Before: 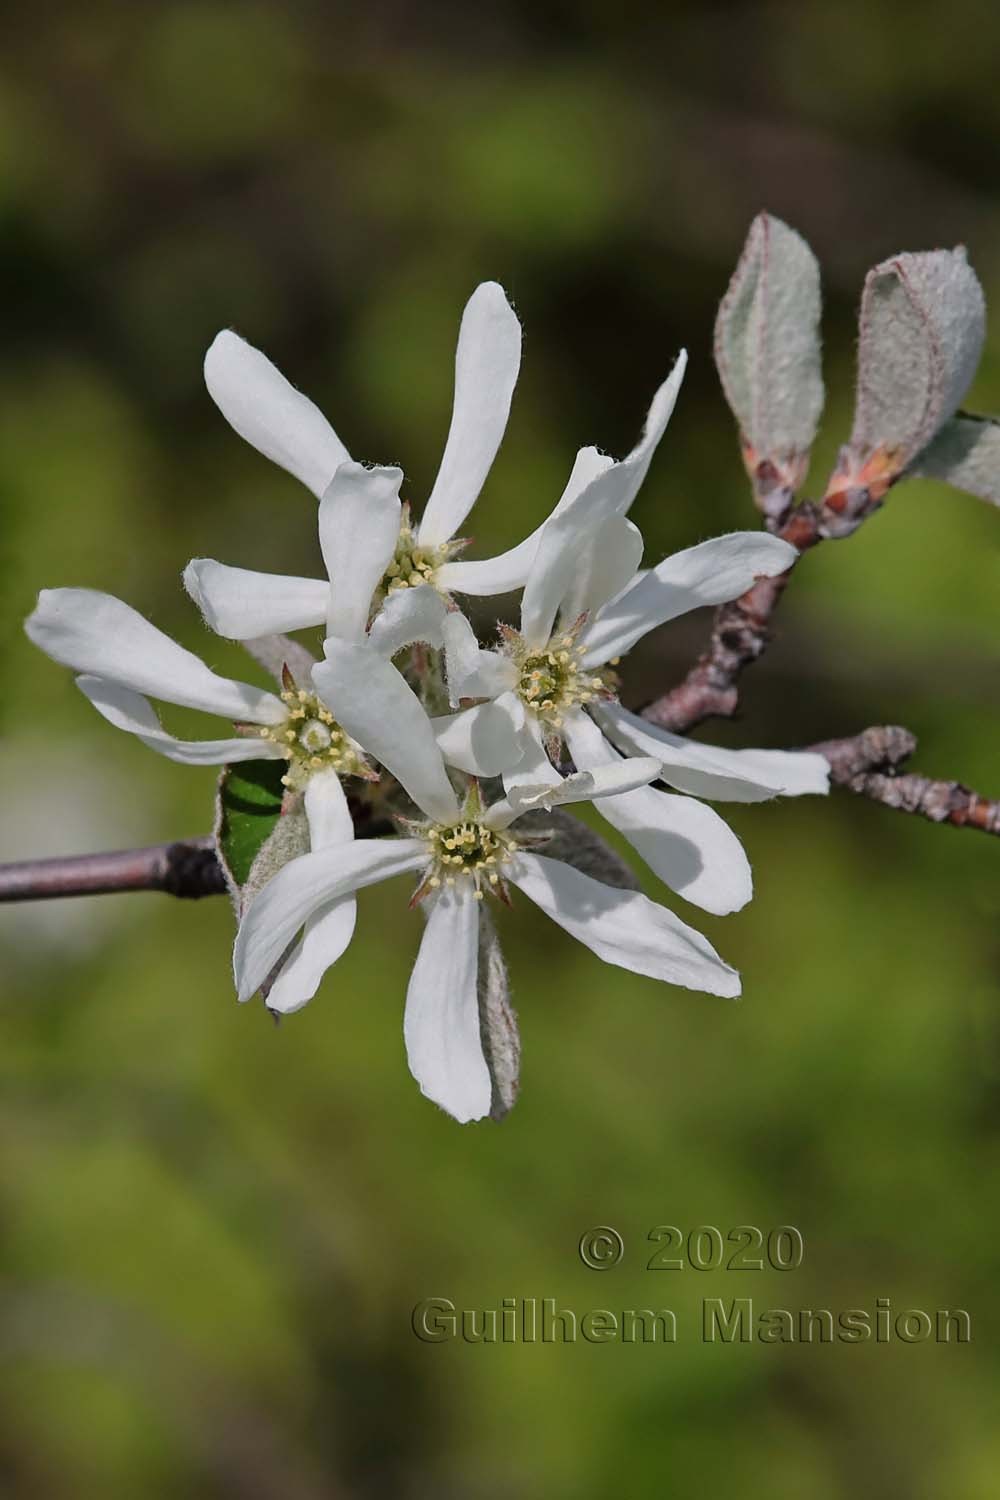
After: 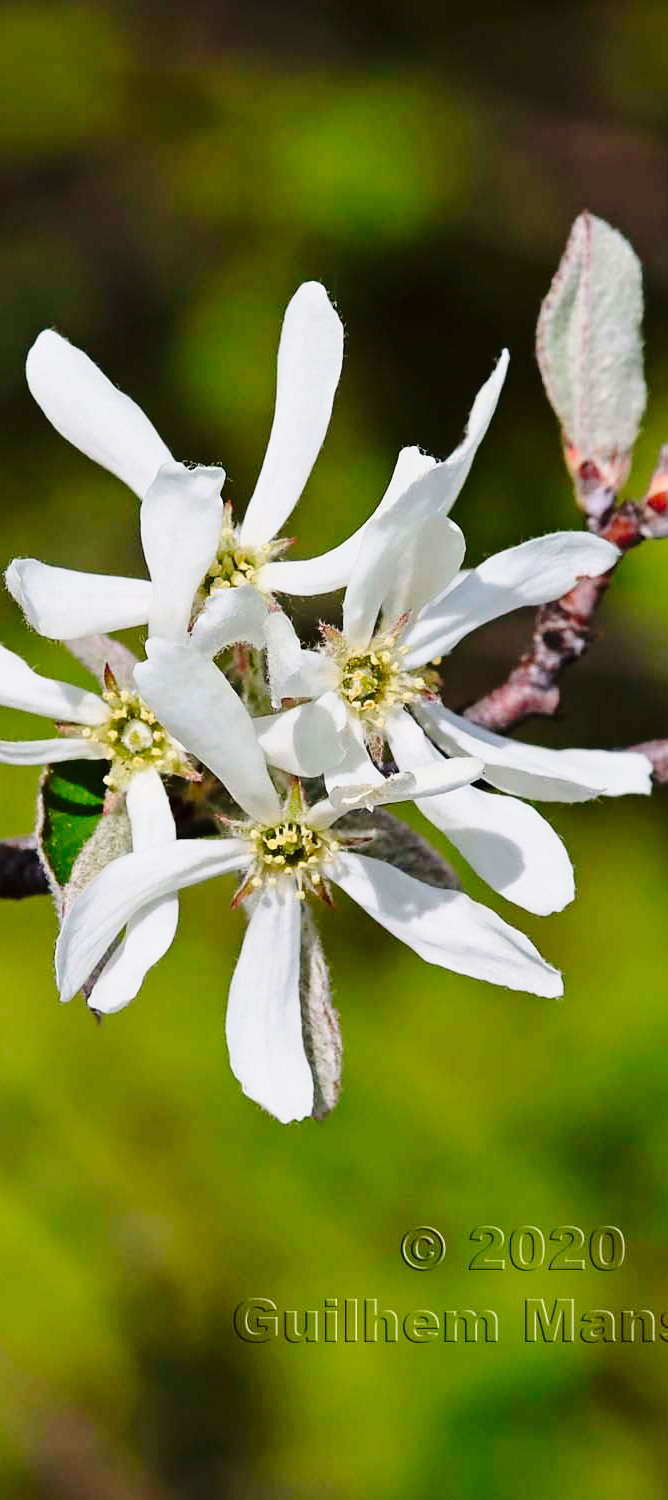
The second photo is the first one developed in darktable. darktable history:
crop and rotate: left 17.8%, right 15.341%
contrast brightness saturation: contrast 0.09, saturation 0.268
base curve: curves: ch0 [(0, 0) (0.028, 0.03) (0.121, 0.232) (0.46, 0.748) (0.859, 0.968) (1, 1)], preserve colors none
